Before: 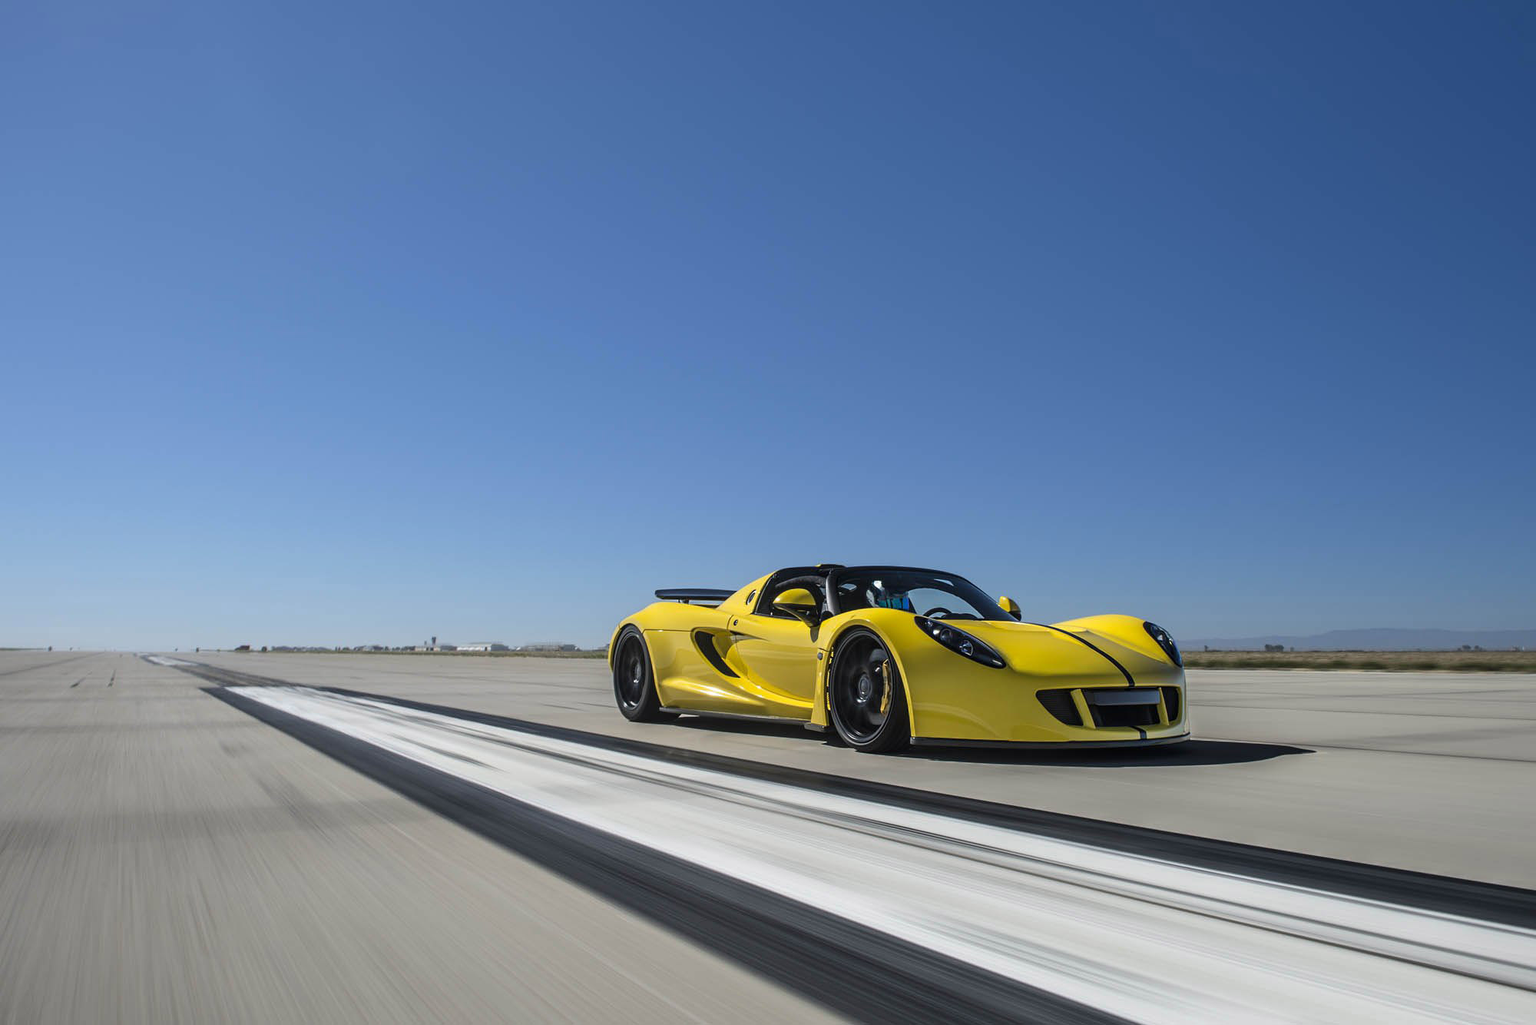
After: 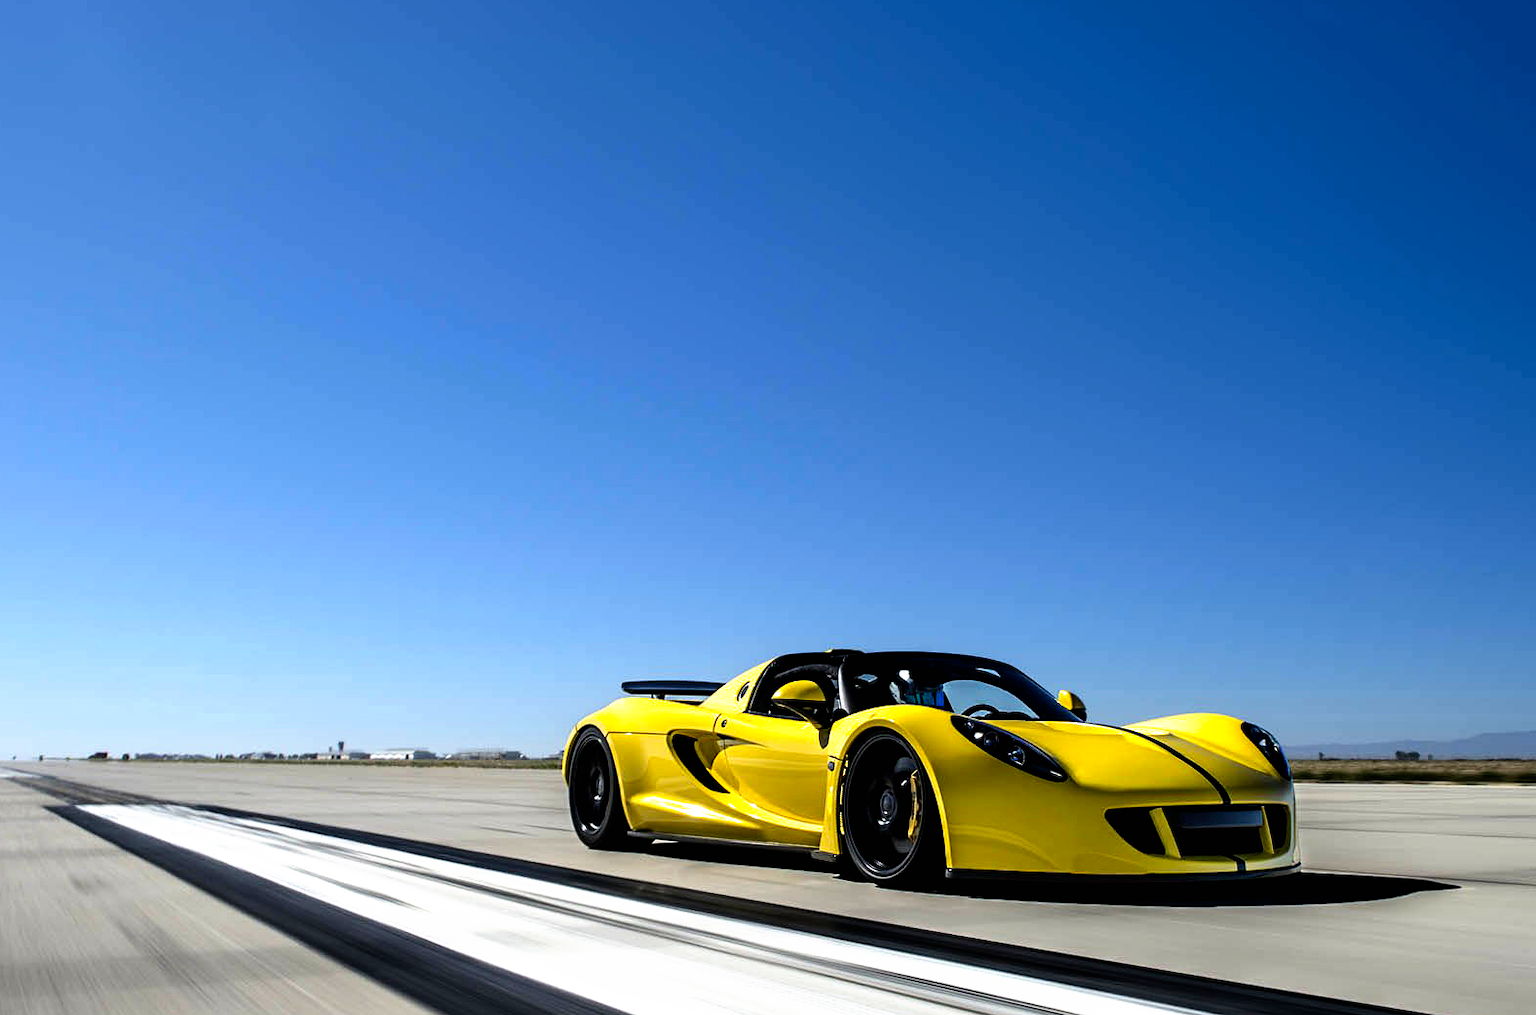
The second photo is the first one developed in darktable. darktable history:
crop and rotate: left 10.77%, top 5.1%, right 10.41%, bottom 16.76%
filmic rgb: black relative exposure -8.2 EV, white relative exposure 2.2 EV, threshold 3 EV, hardness 7.11, latitude 85.74%, contrast 1.696, highlights saturation mix -4%, shadows ↔ highlights balance -2.69%, preserve chrominance no, color science v5 (2021), contrast in shadows safe, contrast in highlights safe, enable highlight reconstruction true
